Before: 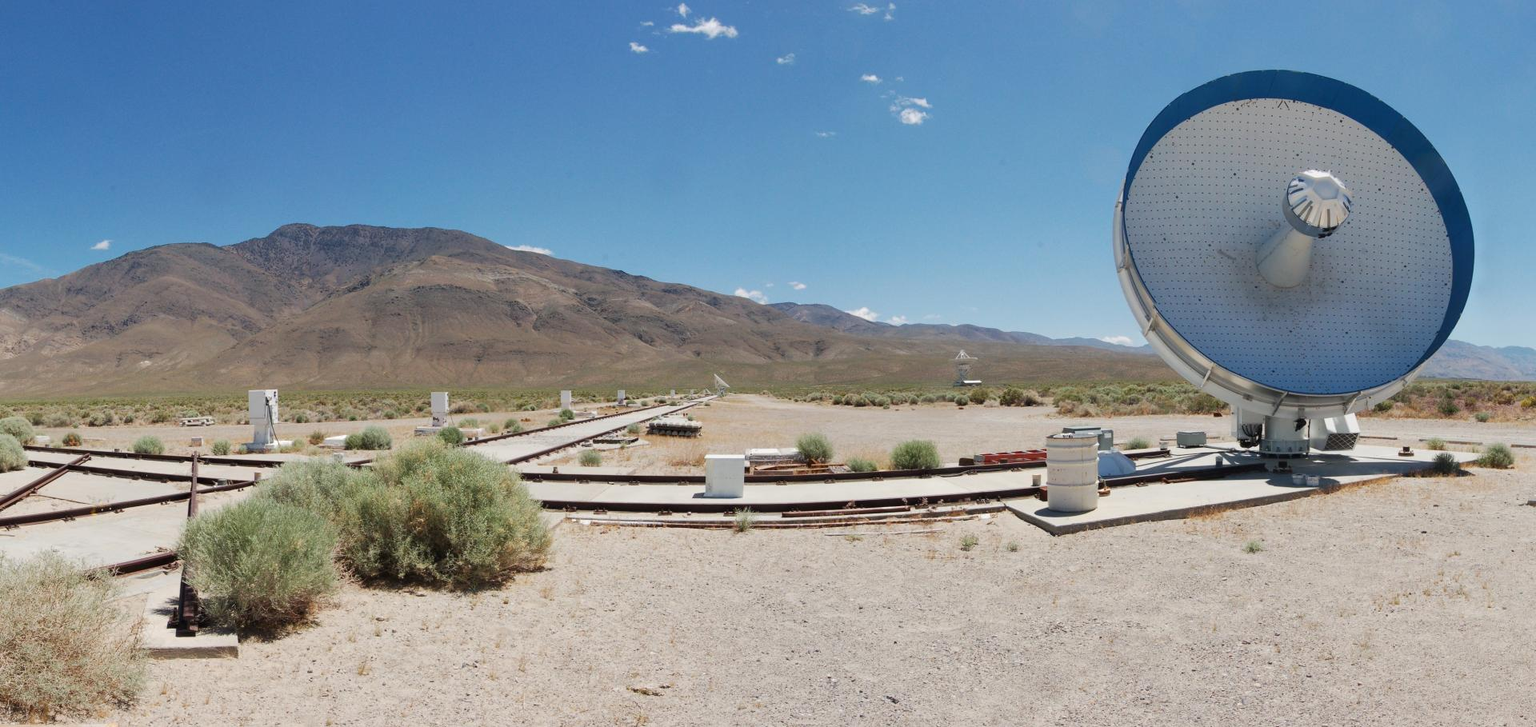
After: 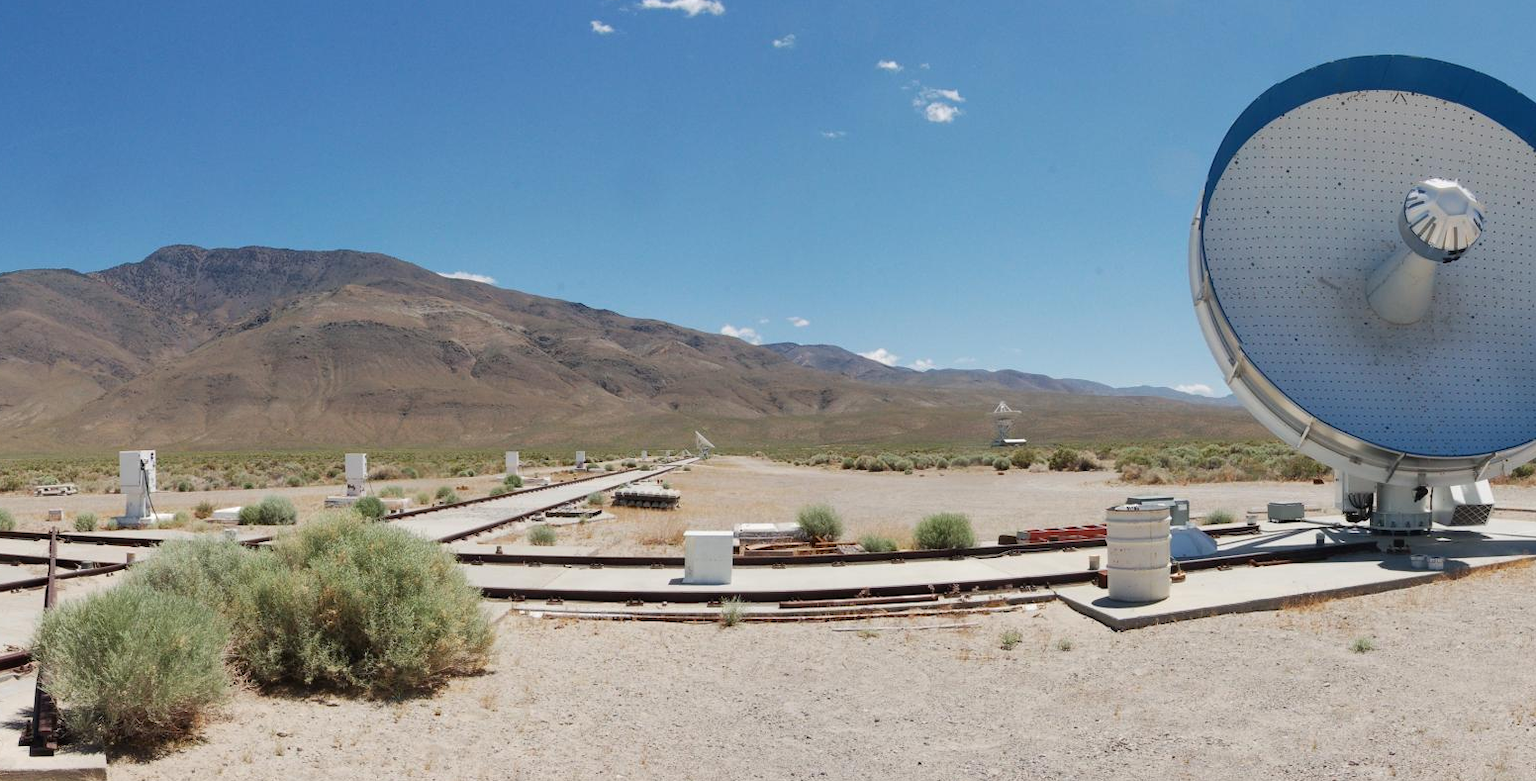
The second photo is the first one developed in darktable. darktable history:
crop: left 9.932%, top 3.588%, right 9.211%, bottom 9.395%
